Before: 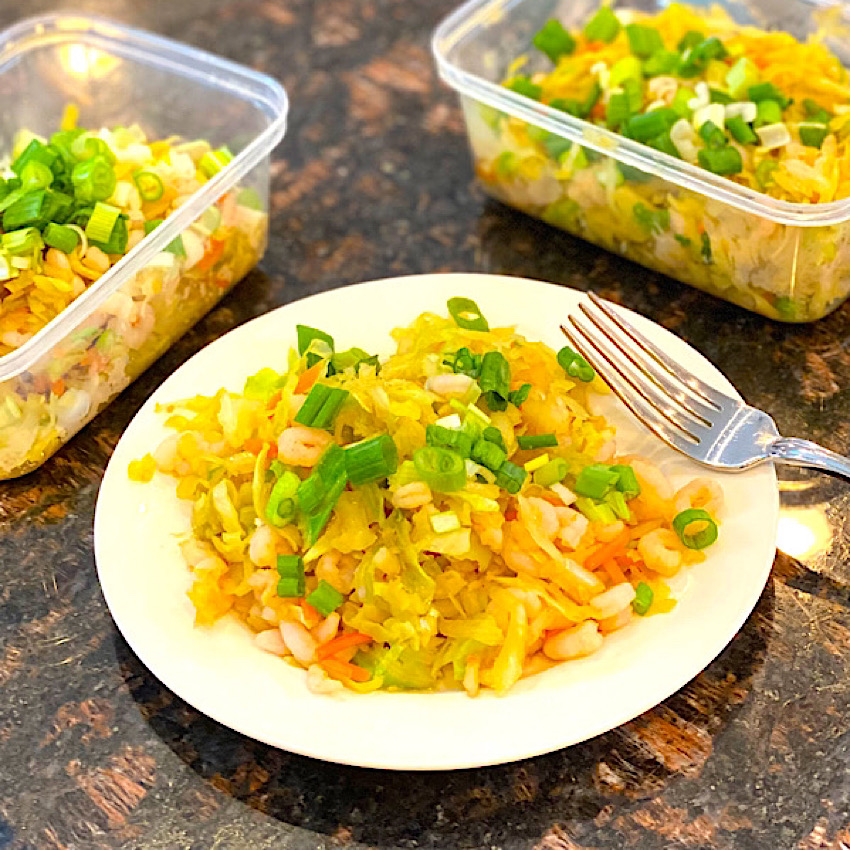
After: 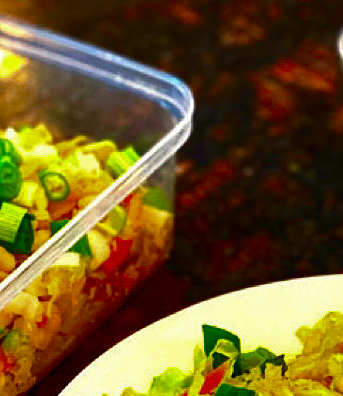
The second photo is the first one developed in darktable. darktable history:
contrast brightness saturation: brightness -0.992, saturation 0.982
crop and rotate: left 11.277%, top 0.052%, right 48.356%, bottom 53.335%
